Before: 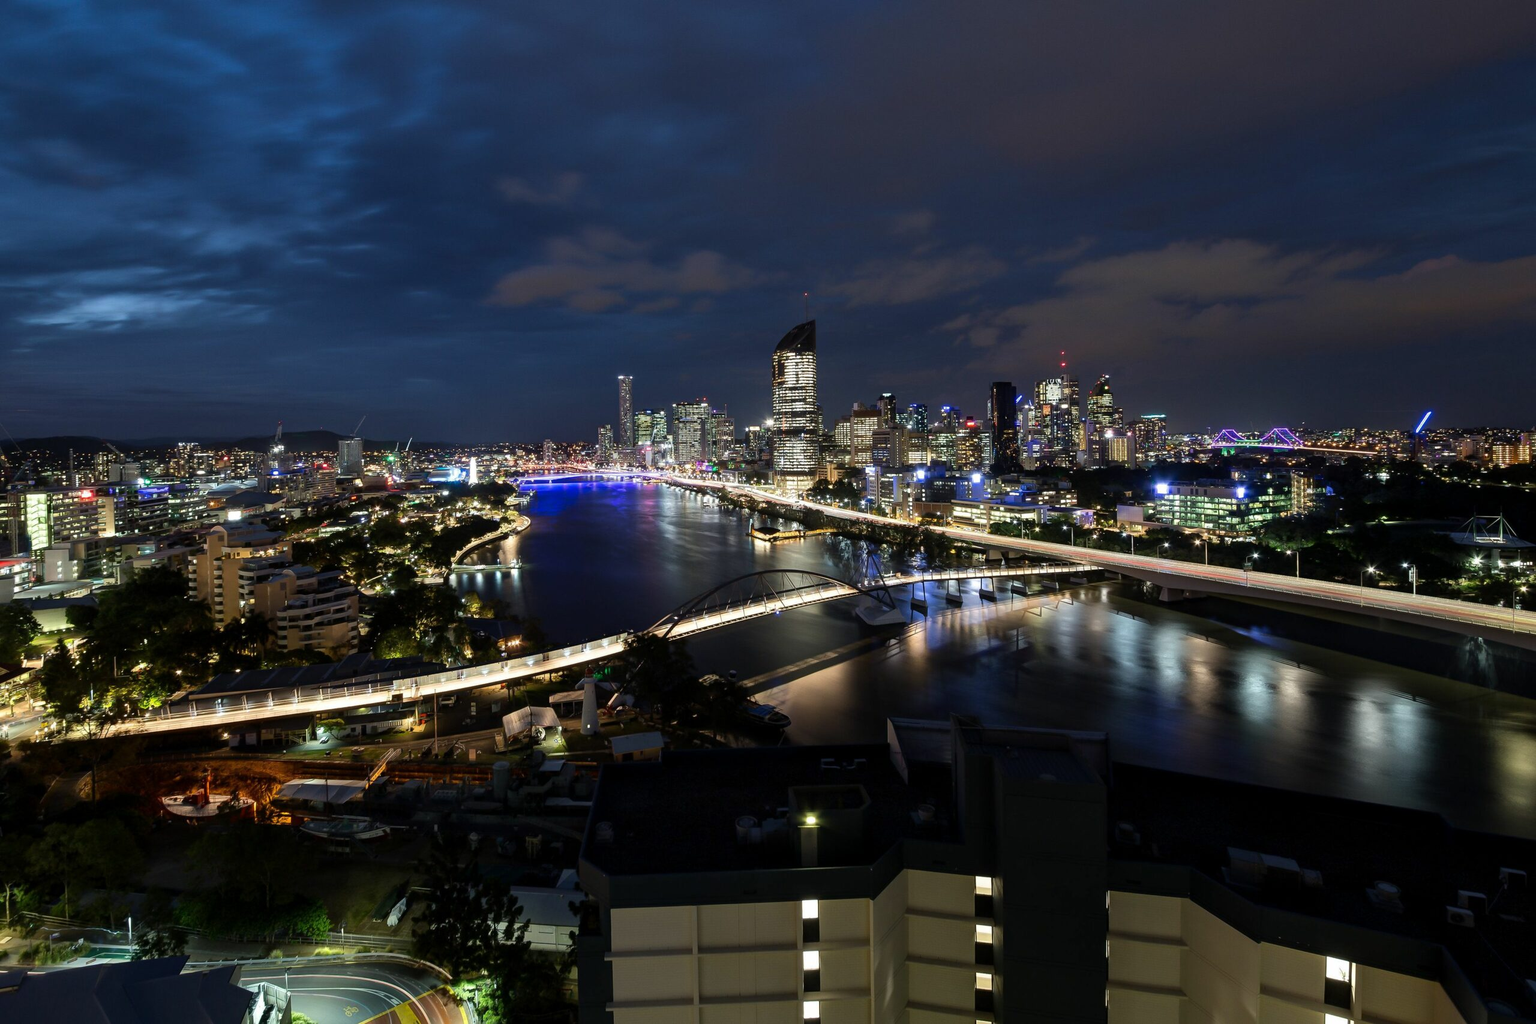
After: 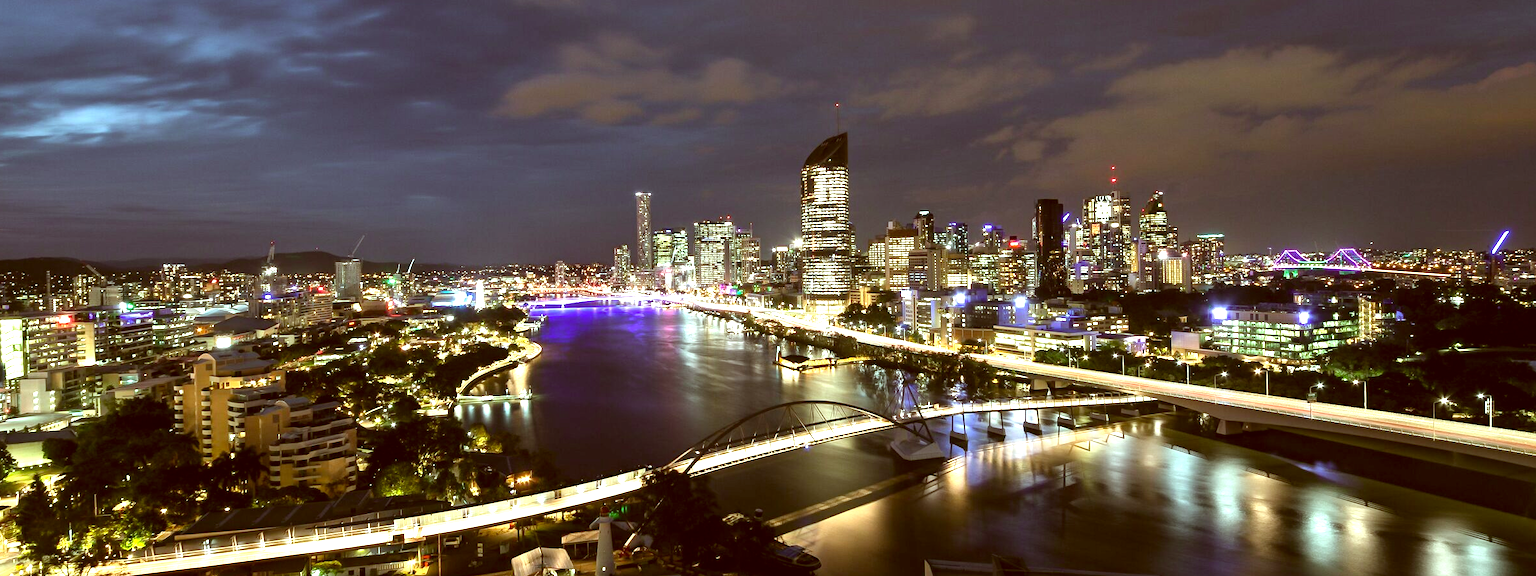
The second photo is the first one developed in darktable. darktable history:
color correction: highlights a* -5.94, highlights b* 9.48, shadows a* 10.12, shadows b* 23.94
exposure: black level correction 0, exposure 1.2 EV, compensate exposure bias true, compensate highlight preservation false
crop: left 1.744%, top 19.225%, right 5.069%, bottom 28.357%
